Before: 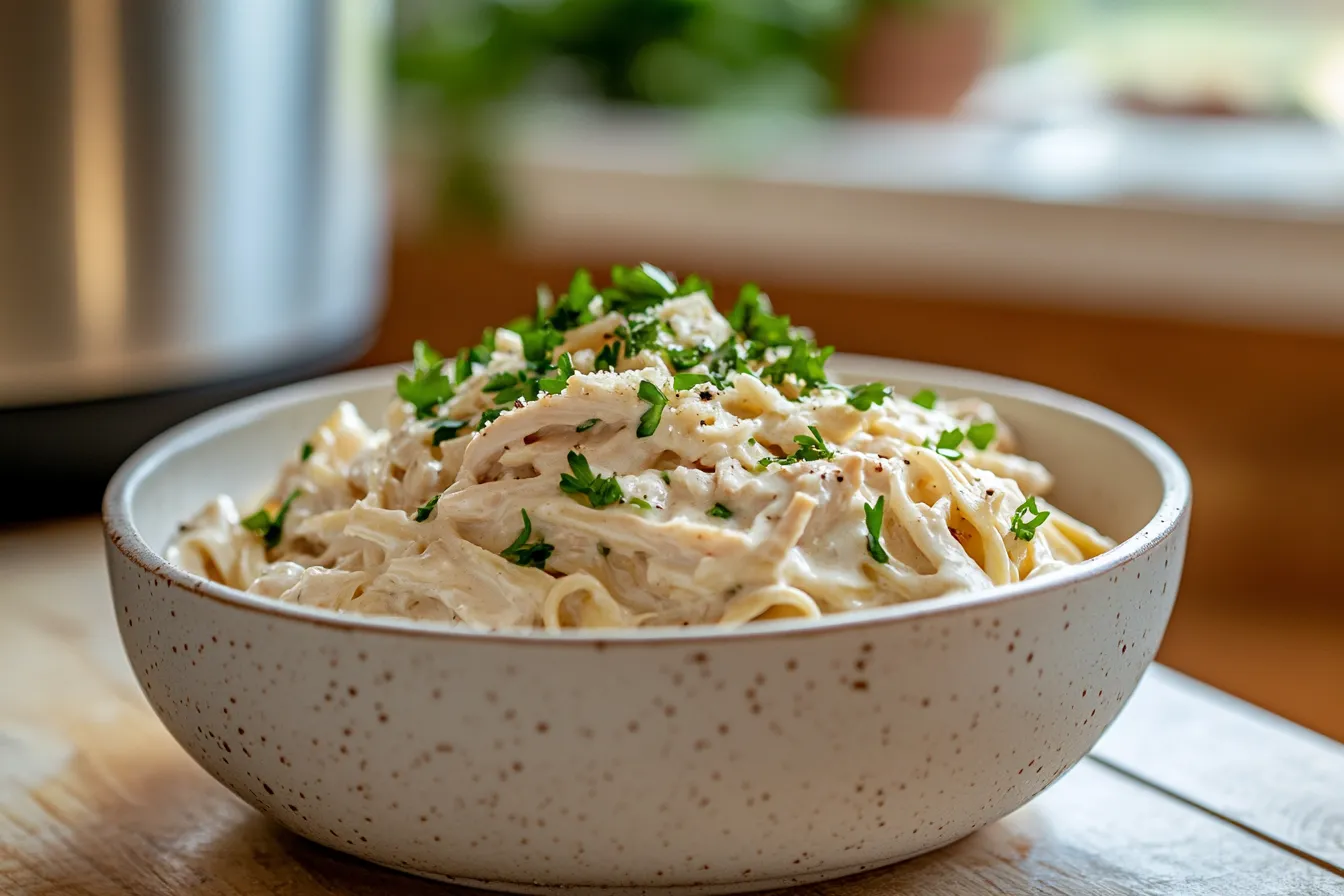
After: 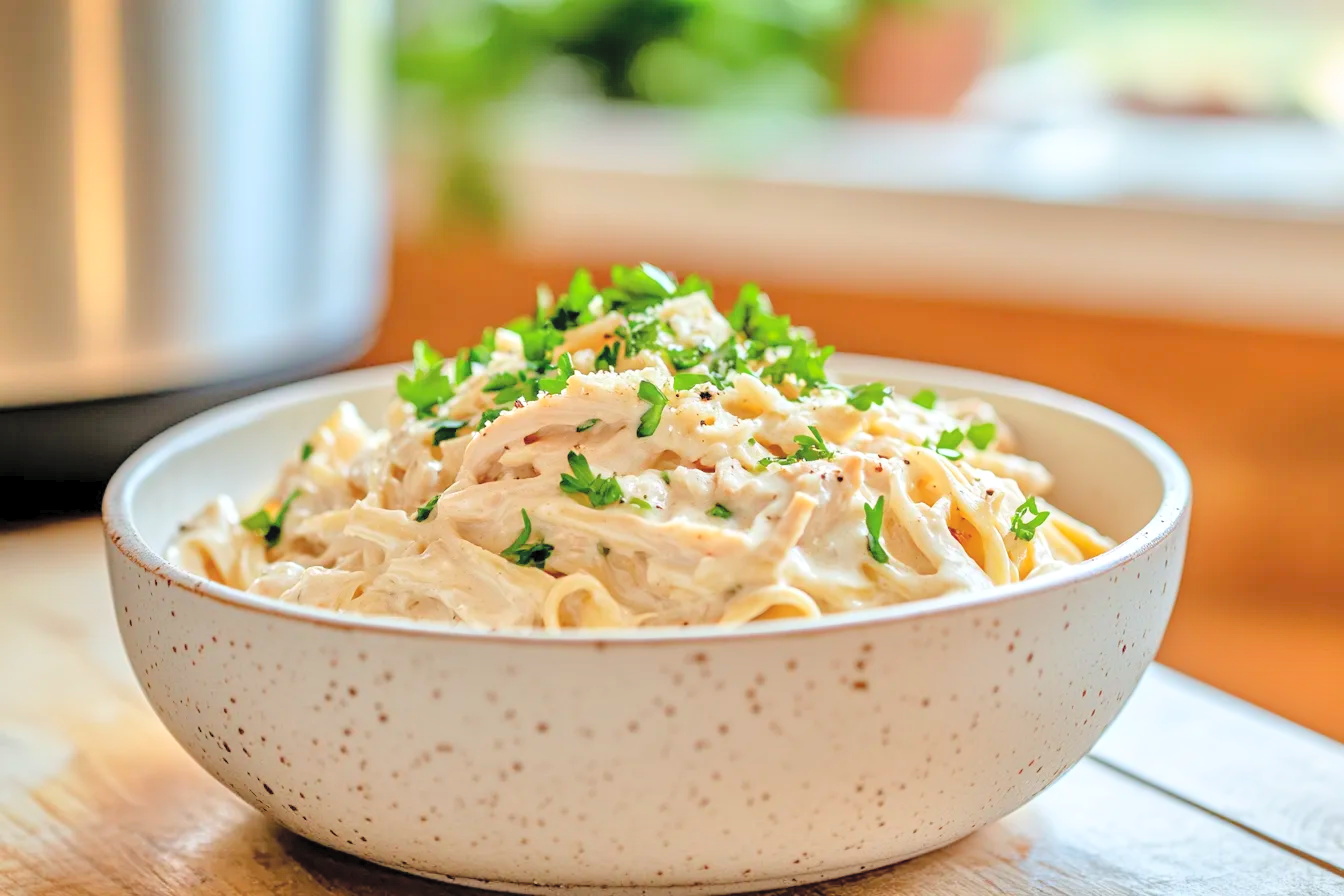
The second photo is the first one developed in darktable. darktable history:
tone equalizer: -7 EV 0.15 EV, -6 EV 0.6 EV, -5 EV 1.15 EV, -4 EV 1.33 EV, -3 EV 1.15 EV, -2 EV 0.6 EV, -1 EV 0.15 EV, mask exposure compensation -0.5 EV
contrast brightness saturation: contrast 0.1, brightness 0.3, saturation 0.14
